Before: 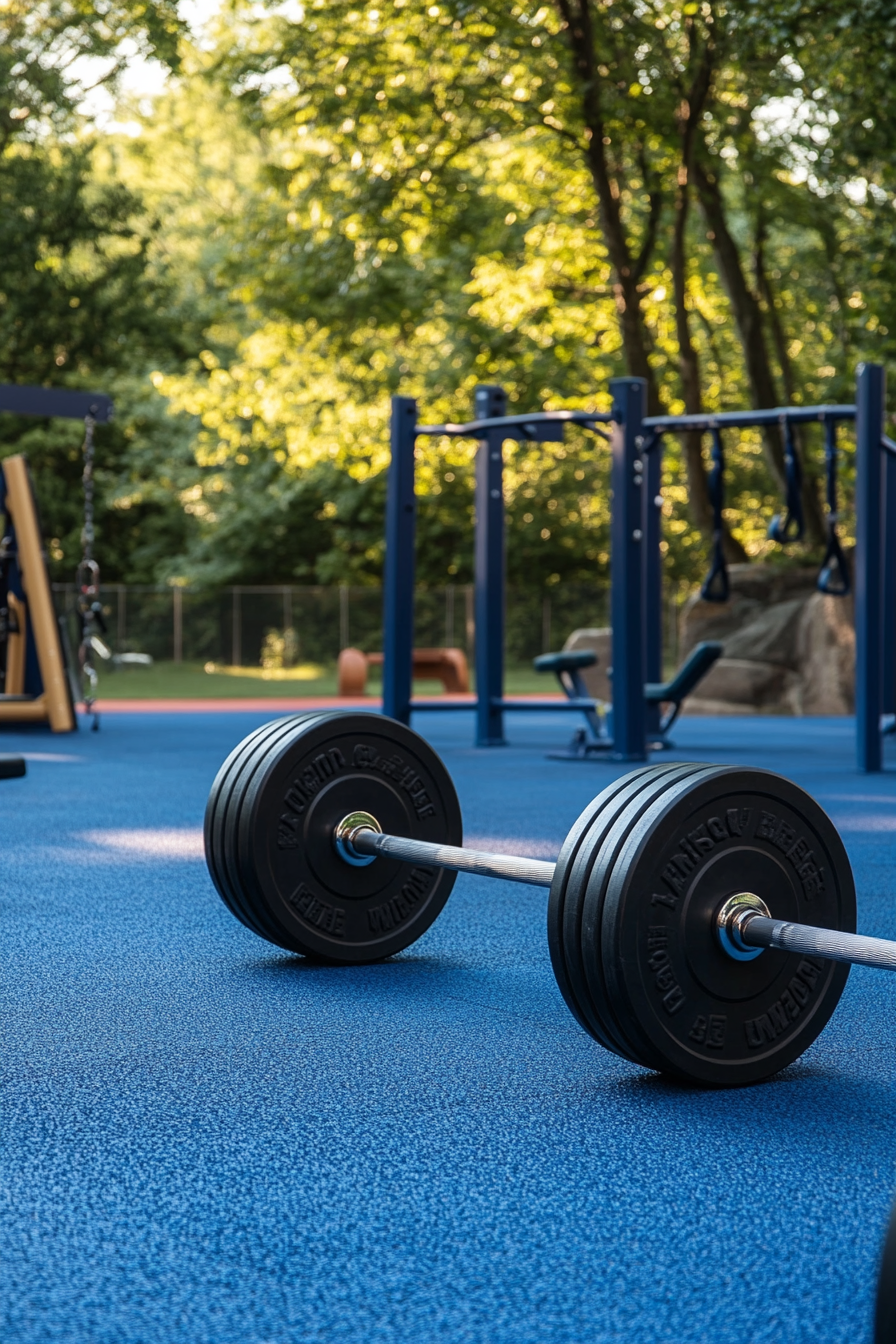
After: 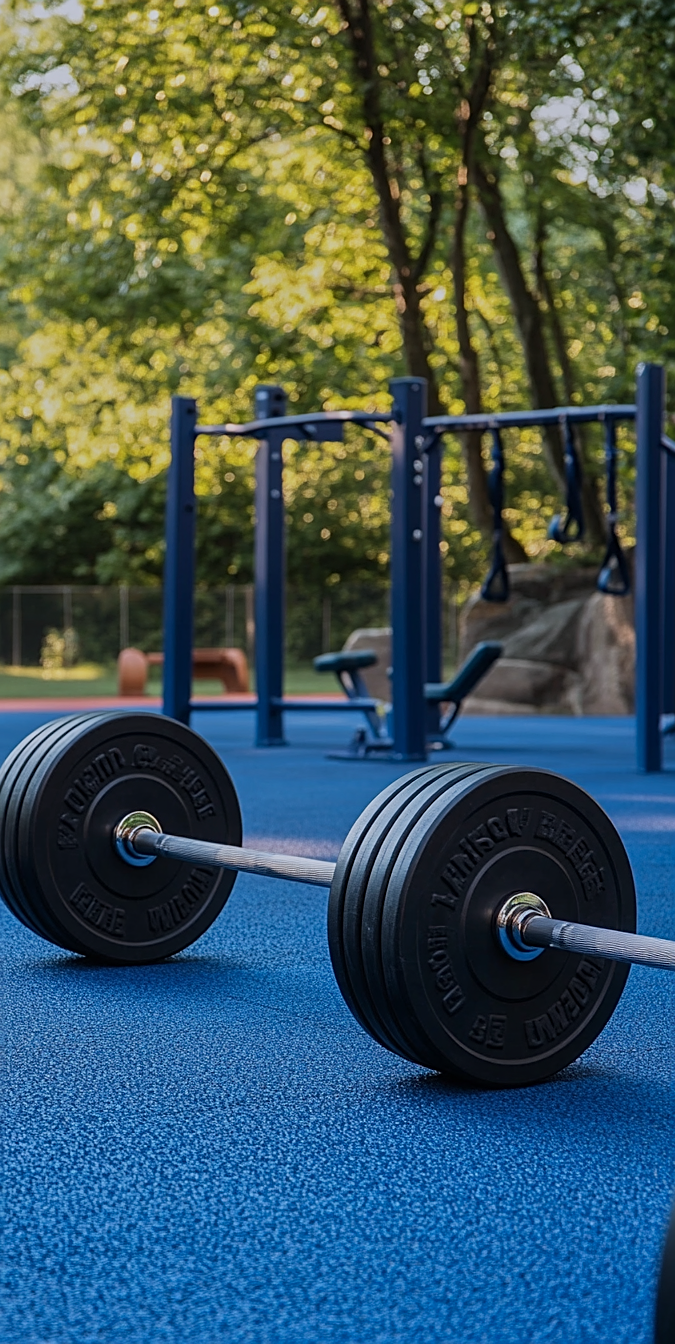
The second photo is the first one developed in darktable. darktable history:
color calibration: illuminant as shot in camera, x 0.358, y 0.373, temperature 4628.91 K
sharpen: on, module defaults
crop and rotate: left 24.6%
tone equalizer: -8 EV -0.002 EV, -7 EV 0.005 EV, -6 EV -0.008 EV, -5 EV 0.007 EV, -4 EV -0.042 EV, -3 EV -0.233 EV, -2 EV -0.662 EV, -1 EV -0.983 EV, +0 EV -0.969 EV, smoothing diameter 2%, edges refinement/feathering 20, mask exposure compensation -1.57 EV, filter diffusion 5
